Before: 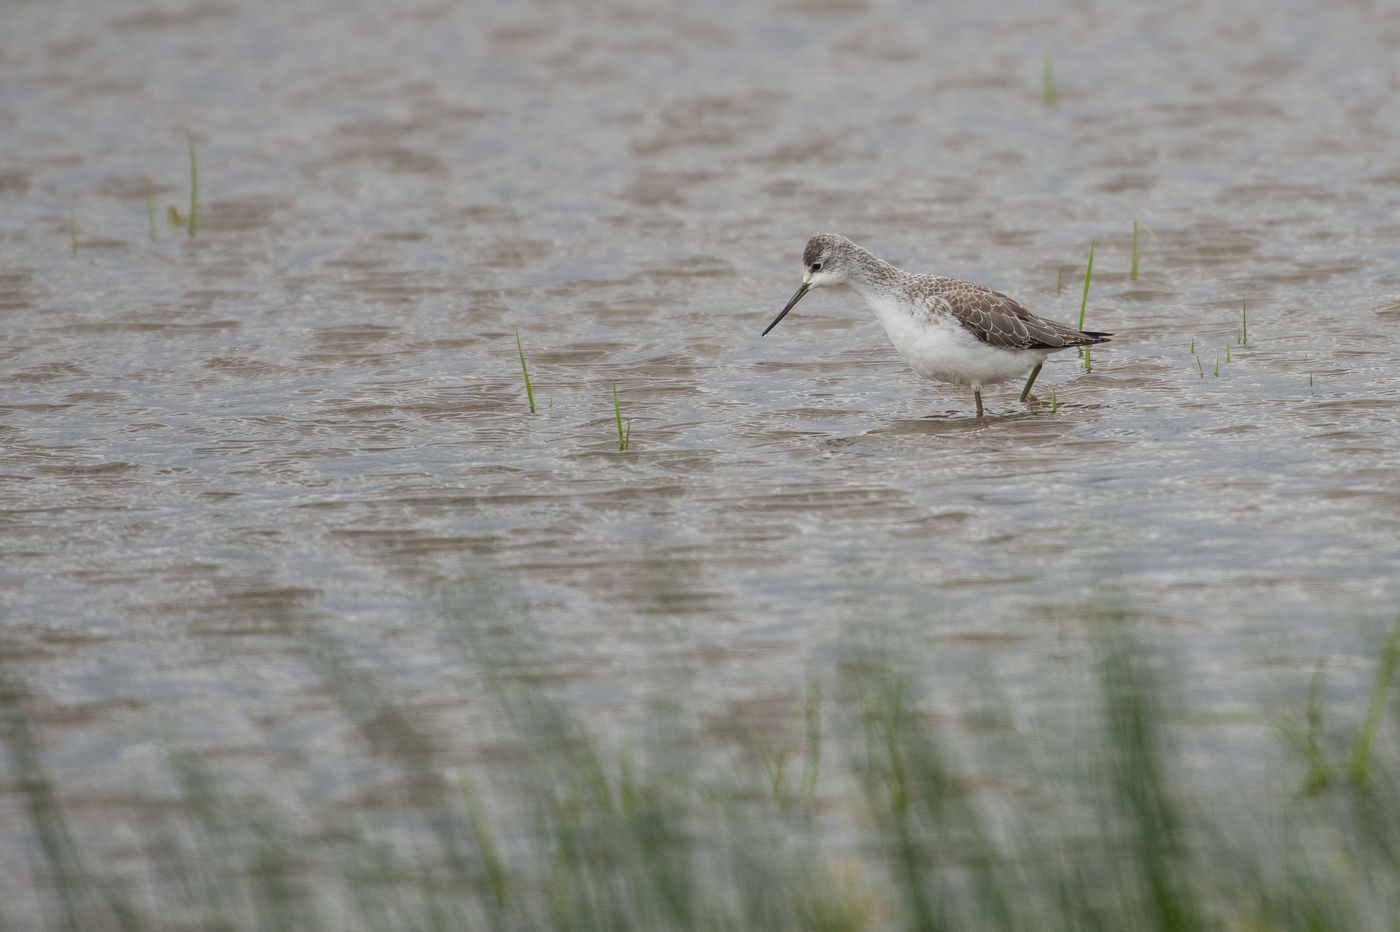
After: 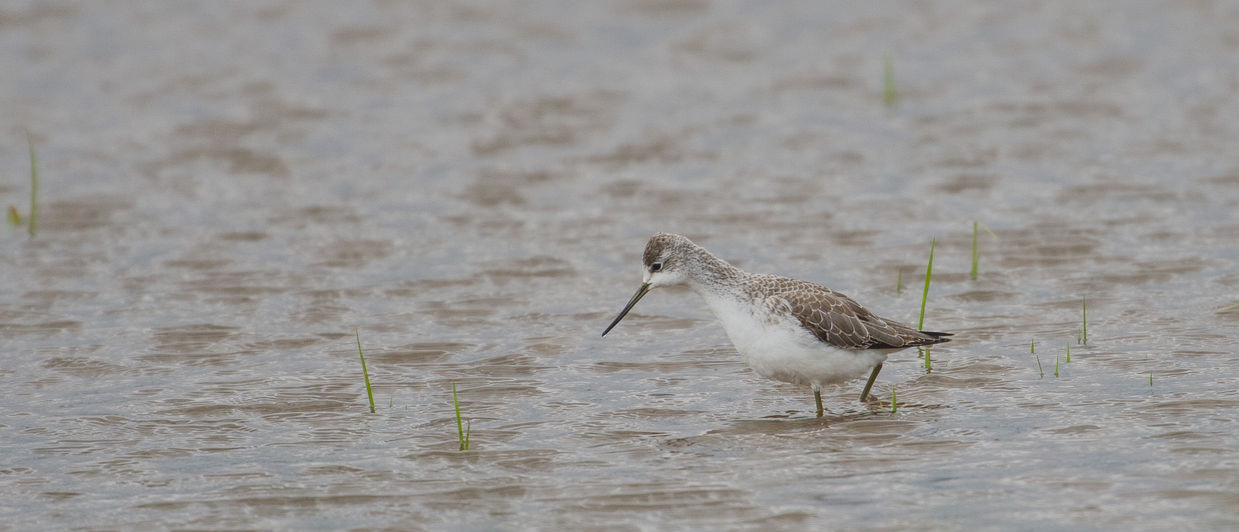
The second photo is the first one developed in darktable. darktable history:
crop and rotate: left 11.456%, bottom 42.824%
tone curve: curves: ch0 [(0, 0.023) (0.184, 0.168) (0.491, 0.519) (0.748, 0.765) (1, 0.919)]; ch1 [(0, 0) (0.179, 0.173) (0.322, 0.32) (0.424, 0.424) (0.496, 0.501) (0.563, 0.586) (0.761, 0.803) (1, 1)]; ch2 [(0, 0) (0.434, 0.447) (0.483, 0.487) (0.557, 0.541) (0.697, 0.68) (1, 1)], preserve colors none
shadows and highlights: on, module defaults
